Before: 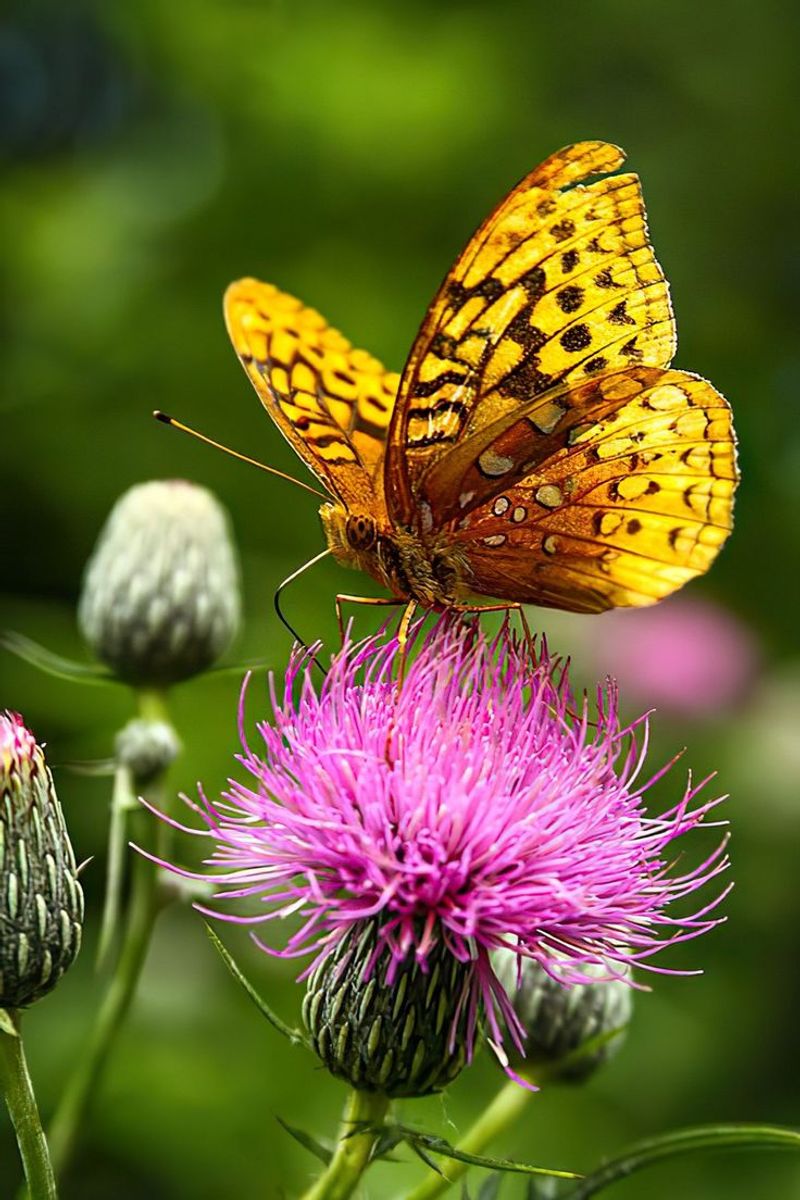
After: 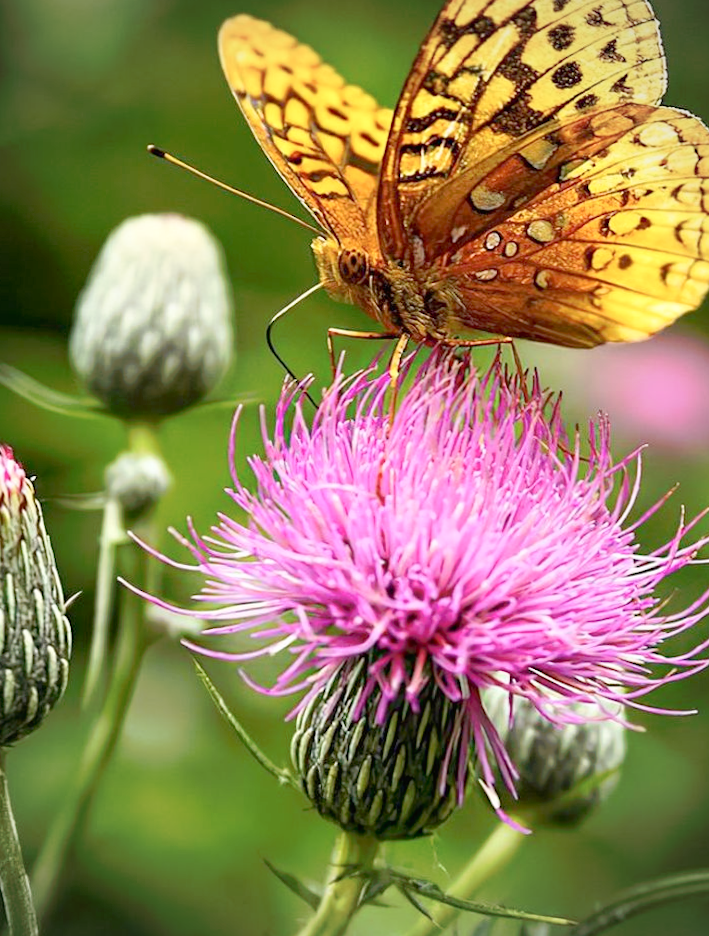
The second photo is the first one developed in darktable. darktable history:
tone curve: curves: ch0 [(0, 0) (0.003, 0.013) (0.011, 0.017) (0.025, 0.035) (0.044, 0.093) (0.069, 0.146) (0.1, 0.179) (0.136, 0.243) (0.177, 0.294) (0.224, 0.332) (0.277, 0.412) (0.335, 0.454) (0.399, 0.531) (0.468, 0.611) (0.543, 0.669) (0.623, 0.738) (0.709, 0.823) (0.801, 0.881) (0.898, 0.951) (1, 1)], preserve colors none
rotate and perspective: rotation 0.226°, lens shift (vertical) -0.042, crop left 0.023, crop right 0.982, crop top 0.006, crop bottom 0.994
crop: top 20.916%, right 9.437%, bottom 0.316%
vignetting: fall-off radius 60.92%
